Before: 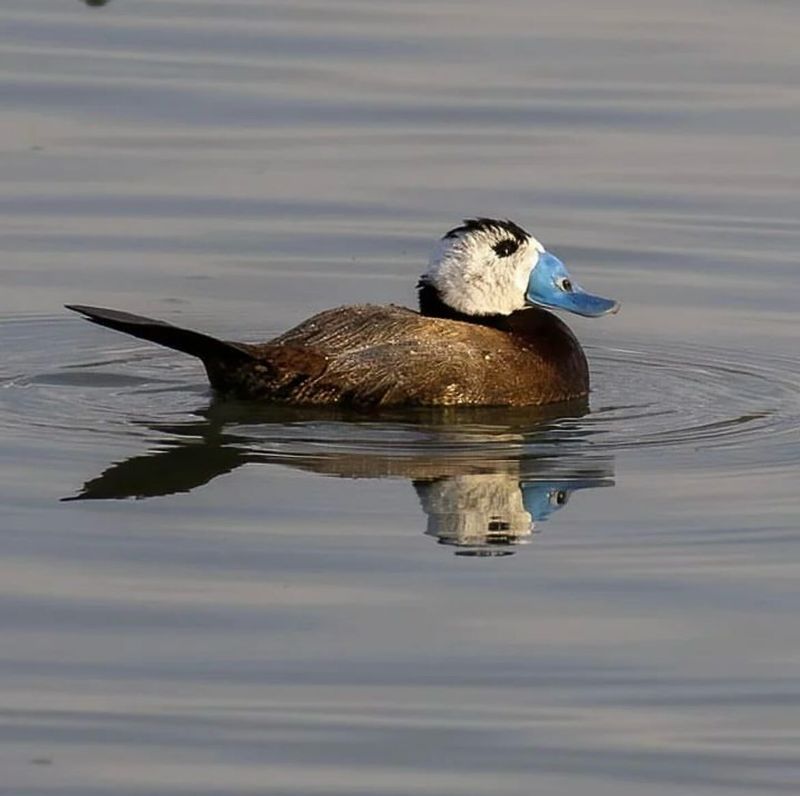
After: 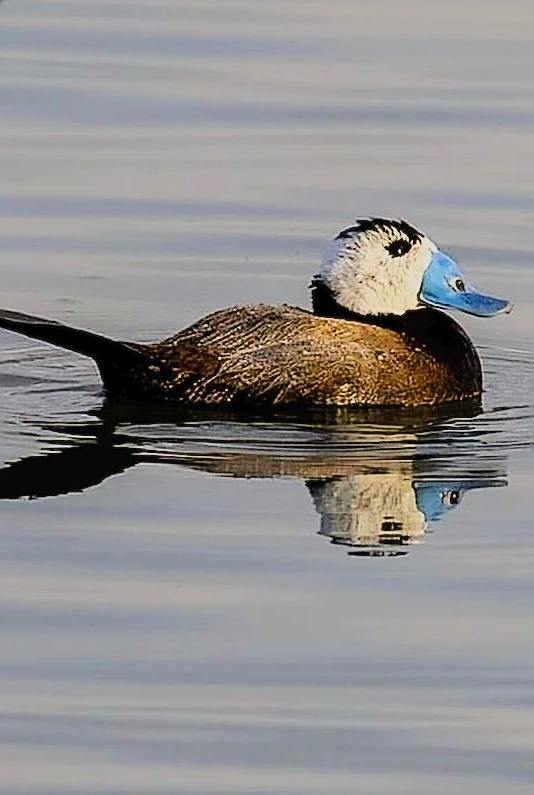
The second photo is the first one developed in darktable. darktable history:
crop and rotate: left 13.529%, right 19.65%
tone curve: curves: ch0 [(0, 0) (0.003, 0.019) (0.011, 0.019) (0.025, 0.026) (0.044, 0.043) (0.069, 0.066) (0.1, 0.095) (0.136, 0.133) (0.177, 0.181) (0.224, 0.233) (0.277, 0.302) (0.335, 0.375) (0.399, 0.452) (0.468, 0.532) (0.543, 0.609) (0.623, 0.695) (0.709, 0.775) (0.801, 0.865) (0.898, 0.932) (1, 1)], color space Lab, linked channels, preserve colors none
sharpen: radius 1.653, amount 1.31
exposure: black level correction 0.002, compensate highlight preservation false
filmic rgb: middle gray luminance 17.8%, black relative exposure -7.51 EV, white relative exposure 8.45 EV, target black luminance 0%, hardness 2.23, latitude 17.77%, contrast 0.881, highlights saturation mix 4.26%, shadows ↔ highlights balance 10.73%, color science v5 (2021), contrast in shadows safe, contrast in highlights safe
tone equalizer: -8 EV -0.397 EV, -7 EV -0.421 EV, -6 EV -0.329 EV, -5 EV -0.252 EV, -3 EV 0.235 EV, -2 EV 0.32 EV, -1 EV 0.398 EV, +0 EV 0.418 EV
